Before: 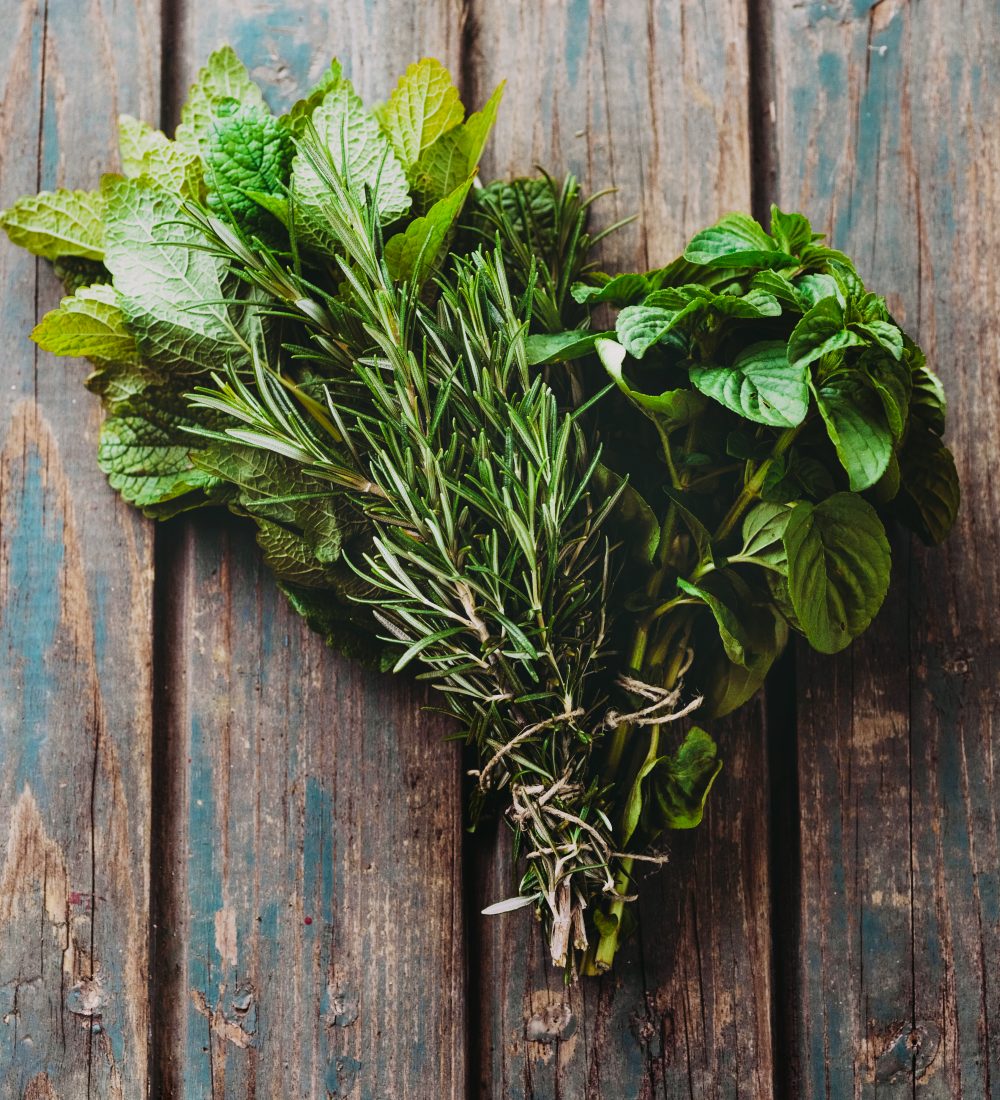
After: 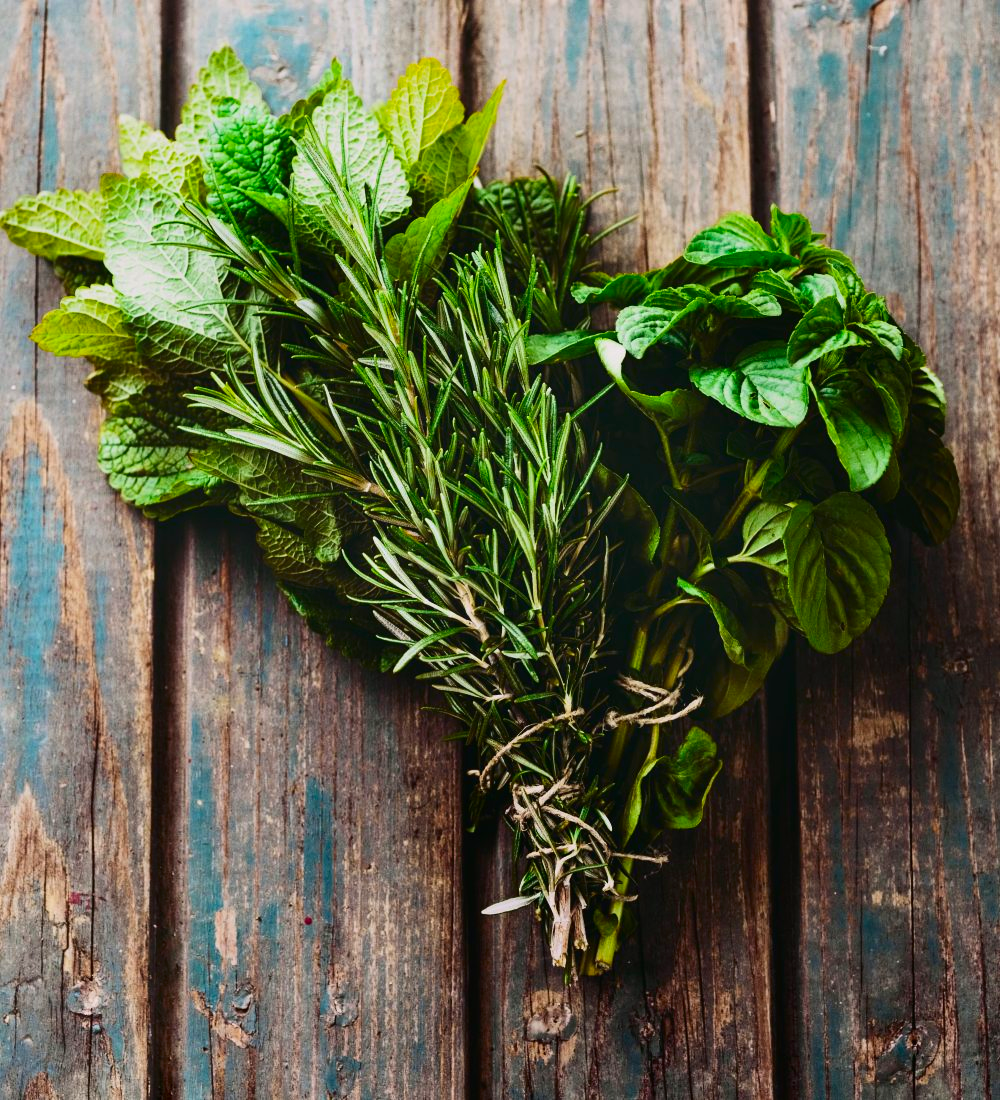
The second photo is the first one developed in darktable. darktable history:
contrast brightness saturation: contrast 0.18, saturation 0.3
exposure: exposure -0.041 EV, compensate highlight preservation false
